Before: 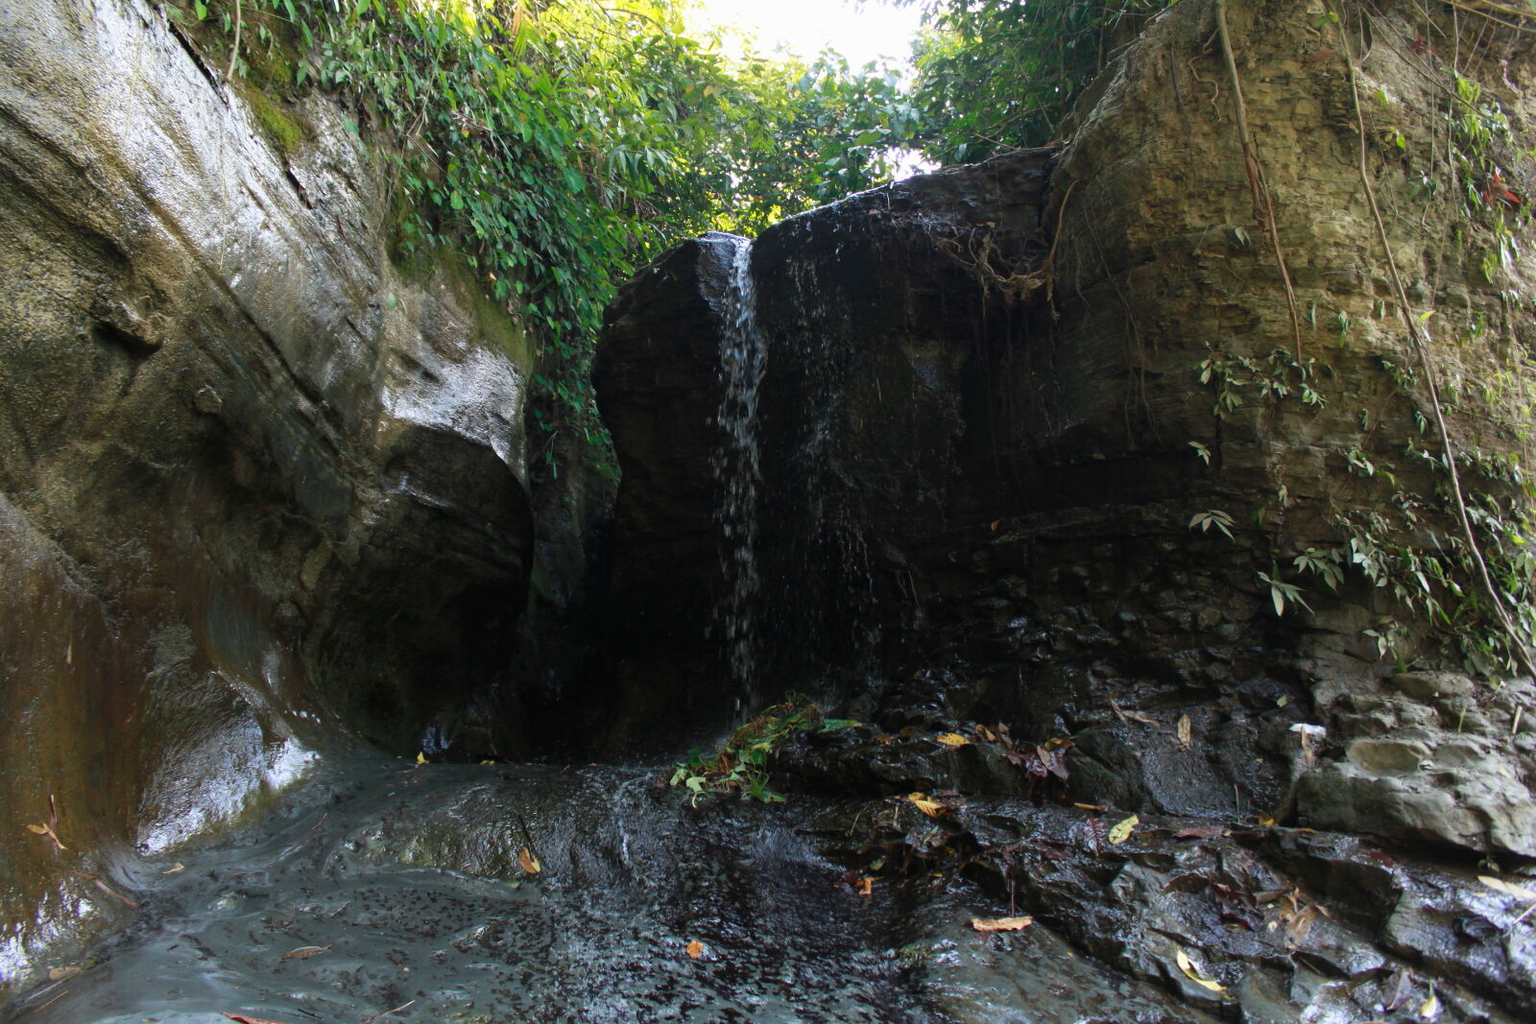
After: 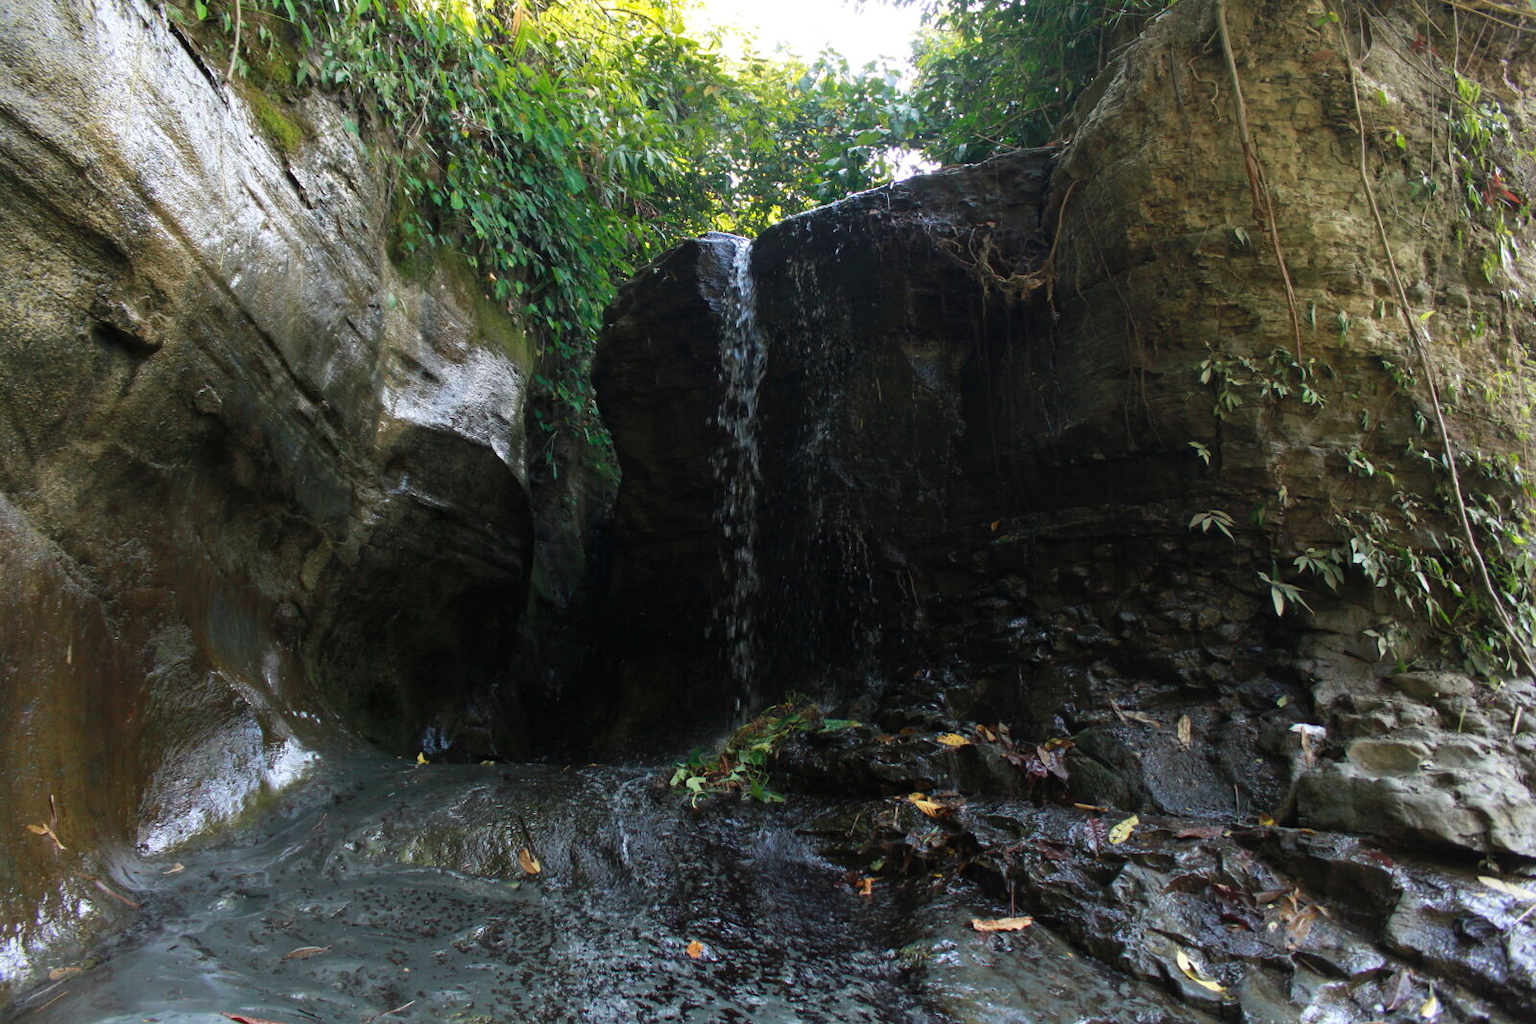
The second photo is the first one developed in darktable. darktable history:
shadows and highlights: shadows 11.34, white point adjustment 1.29, soften with gaussian
